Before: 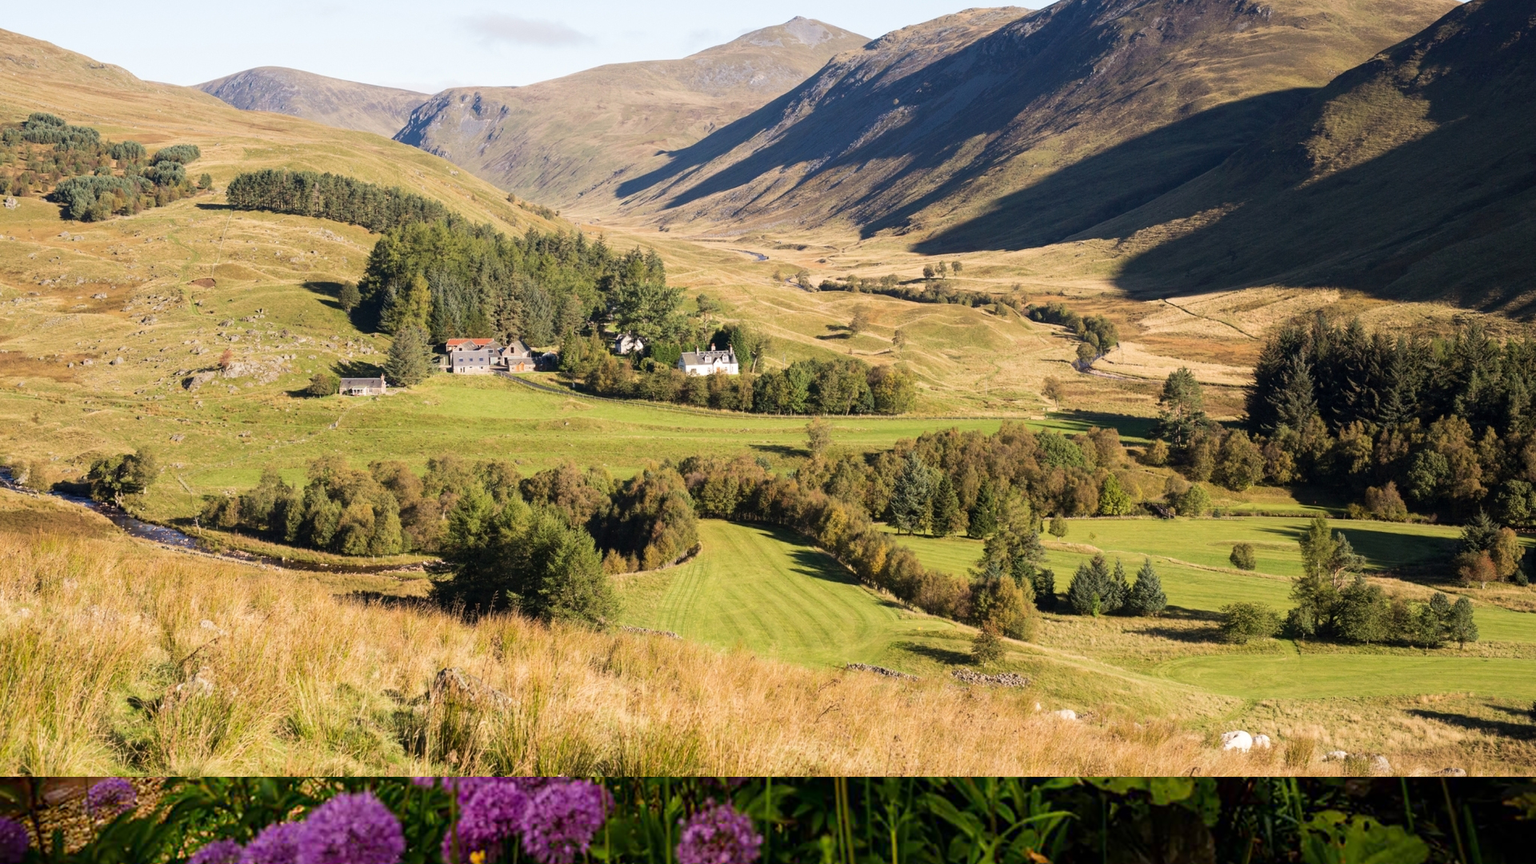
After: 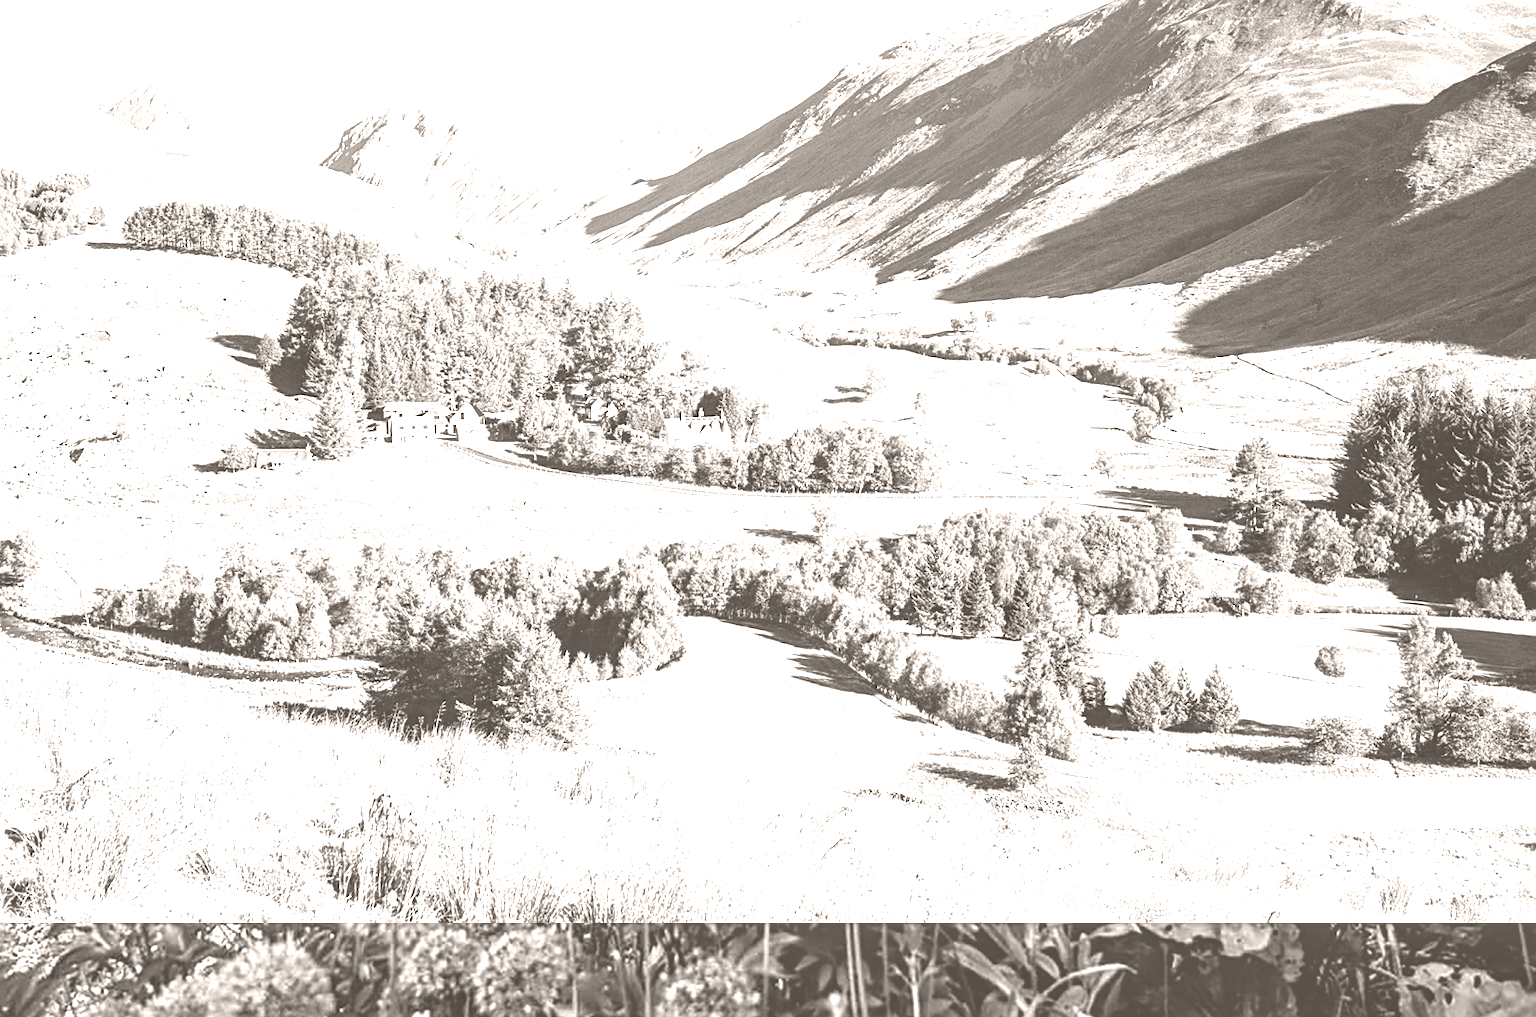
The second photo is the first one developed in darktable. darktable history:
sharpen: on, module defaults
exposure: exposure 0.574 EV, compensate highlight preservation false
local contrast: on, module defaults
tone curve: curves: ch0 [(0, 0.01) (0.037, 0.032) (0.131, 0.108) (0.275, 0.258) (0.483, 0.512) (0.61, 0.661) (0.696, 0.742) (0.792, 0.834) (0.911, 0.936) (0.997, 0.995)]; ch1 [(0, 0) (0.308, 0.29) (0.425, 0.411) (0.503, 0.502) (0.551, 0.563) (0.683, 0.706) (0.746, 0.77) (1, 1)]; ch2 [(0, 0) (0.246, 0.233) (0.36, 0.352) (0.415, 0.415) (0.485, 0.487) (0.502, 0.502) (0.525, 0.523) (0.545, 0.552) (0.587, 0.6) (0.636, 0.652) (0.711, 0.729) (0.845, 0.855) (0.998, 0.977)], color space Lab, independent channels, preserve colors none
crop: left 8.026%, right 7.374%
colorize: hue 34.49°, saturation 35.33%, source mix 100%, lightness 55%, version 1
